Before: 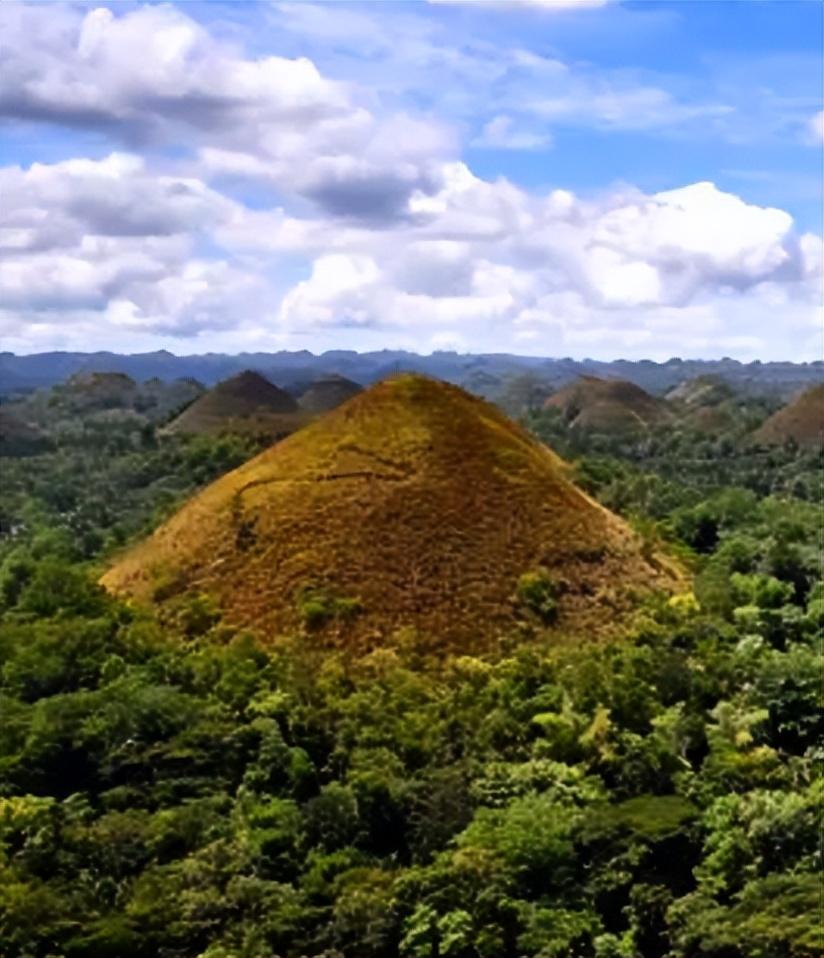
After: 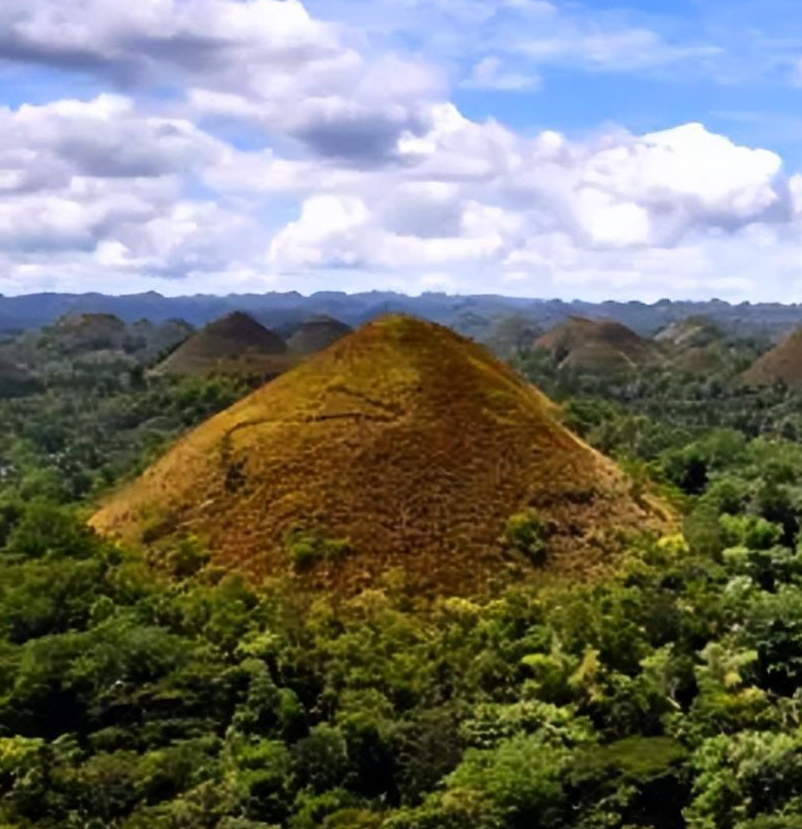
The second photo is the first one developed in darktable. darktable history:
crop: left 1.36%, top 6.185%, right 1.281%, bottom 7.183%
